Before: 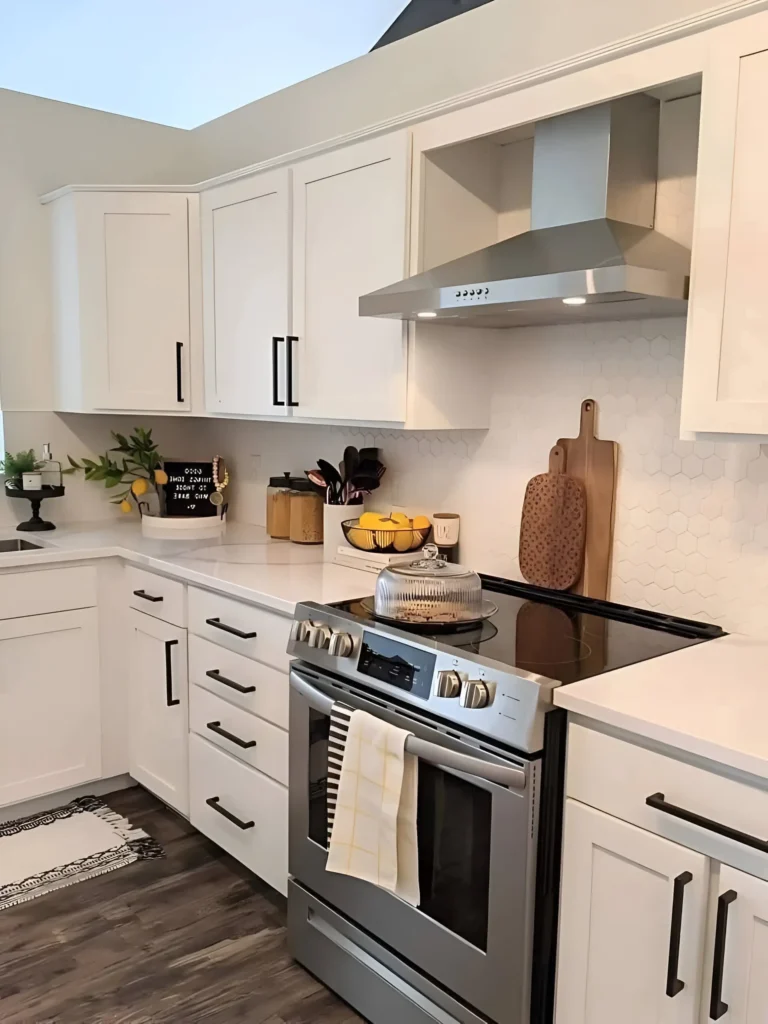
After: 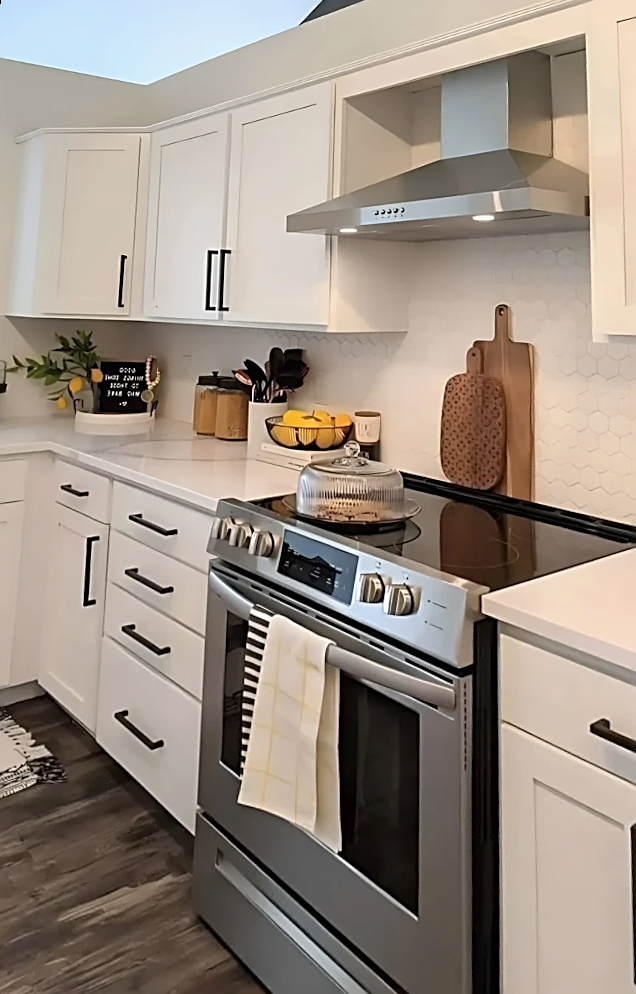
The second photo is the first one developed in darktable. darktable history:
rotate and perspective: rotation 0.72°, lens shift (vertical) -0.352, lens shift (horizontal) -0.051, crop left 0.152, crop right 0.859, crop top 0.019, crop bottom 0.964
sharpen: on, module defaults
exposure: exposure -0.05 EV
color correction: highlights a* -0.182, highlights b* -0.124
